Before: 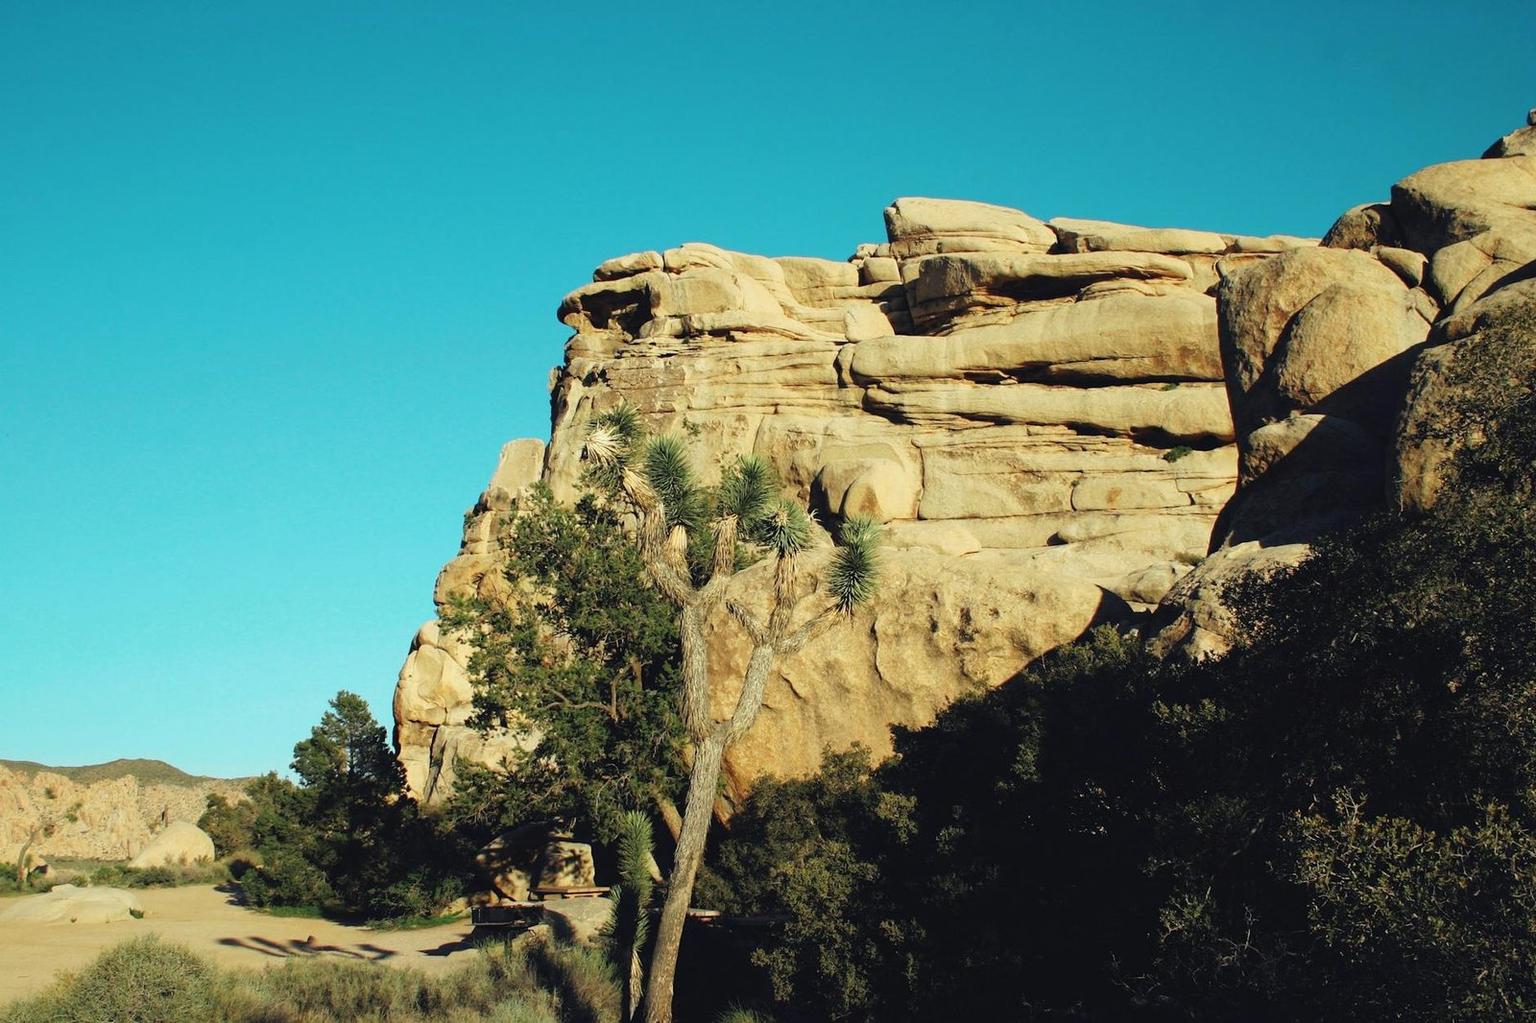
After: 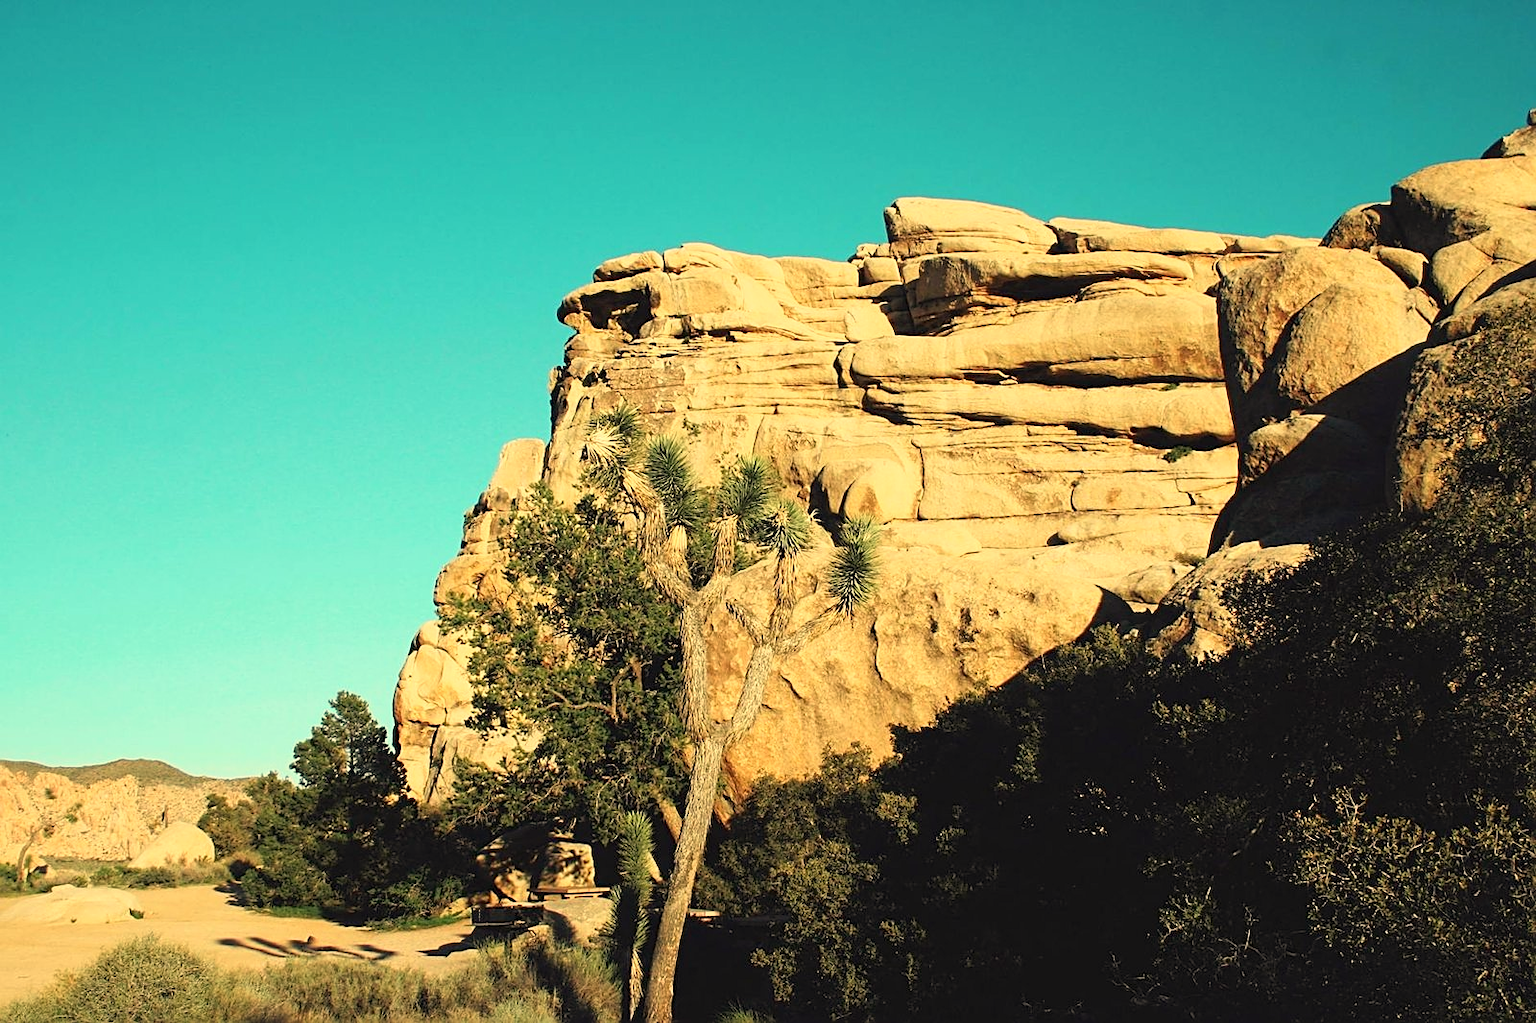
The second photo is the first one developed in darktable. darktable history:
white balance: red 1.123, blue 0.83
sharpen: on, module defaults
base curve: curves: ch0 [(0, 0) (0.666, 0.806) (1, 1)]
